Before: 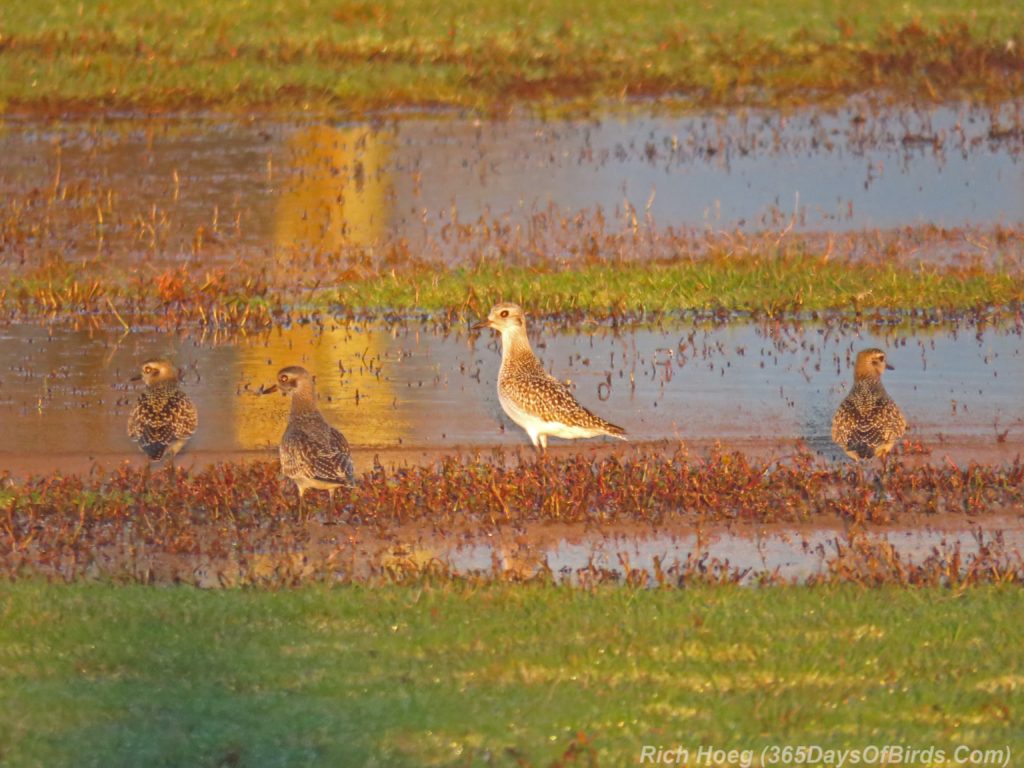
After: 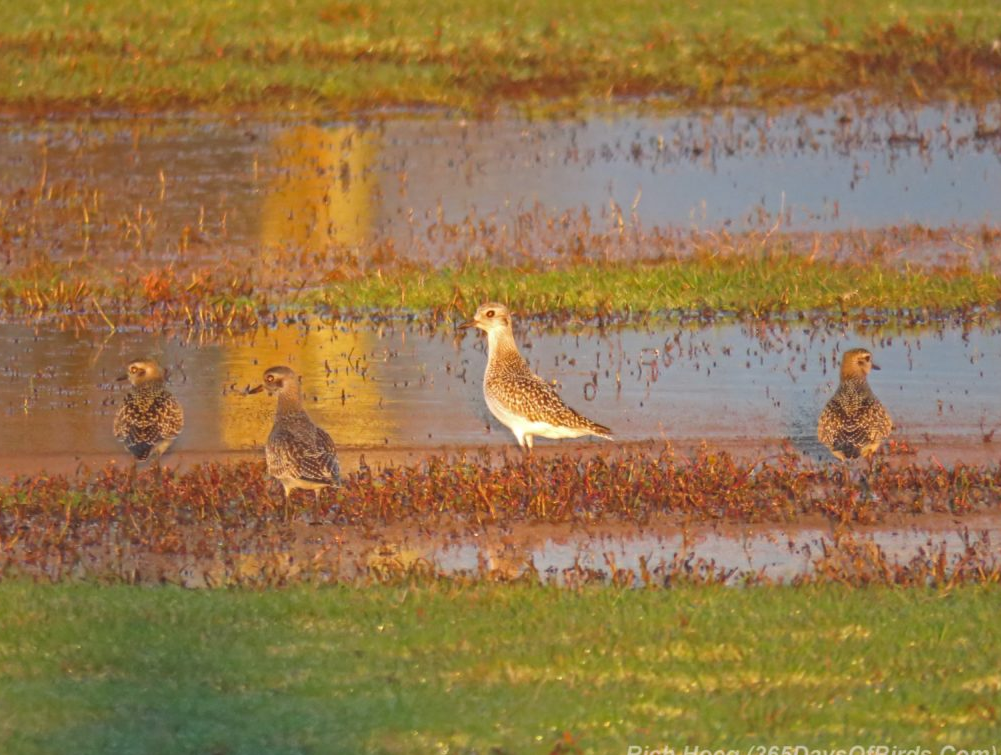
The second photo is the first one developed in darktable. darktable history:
crop and rotate: left 1.453%, right 0.755%, bottom 1.624%
